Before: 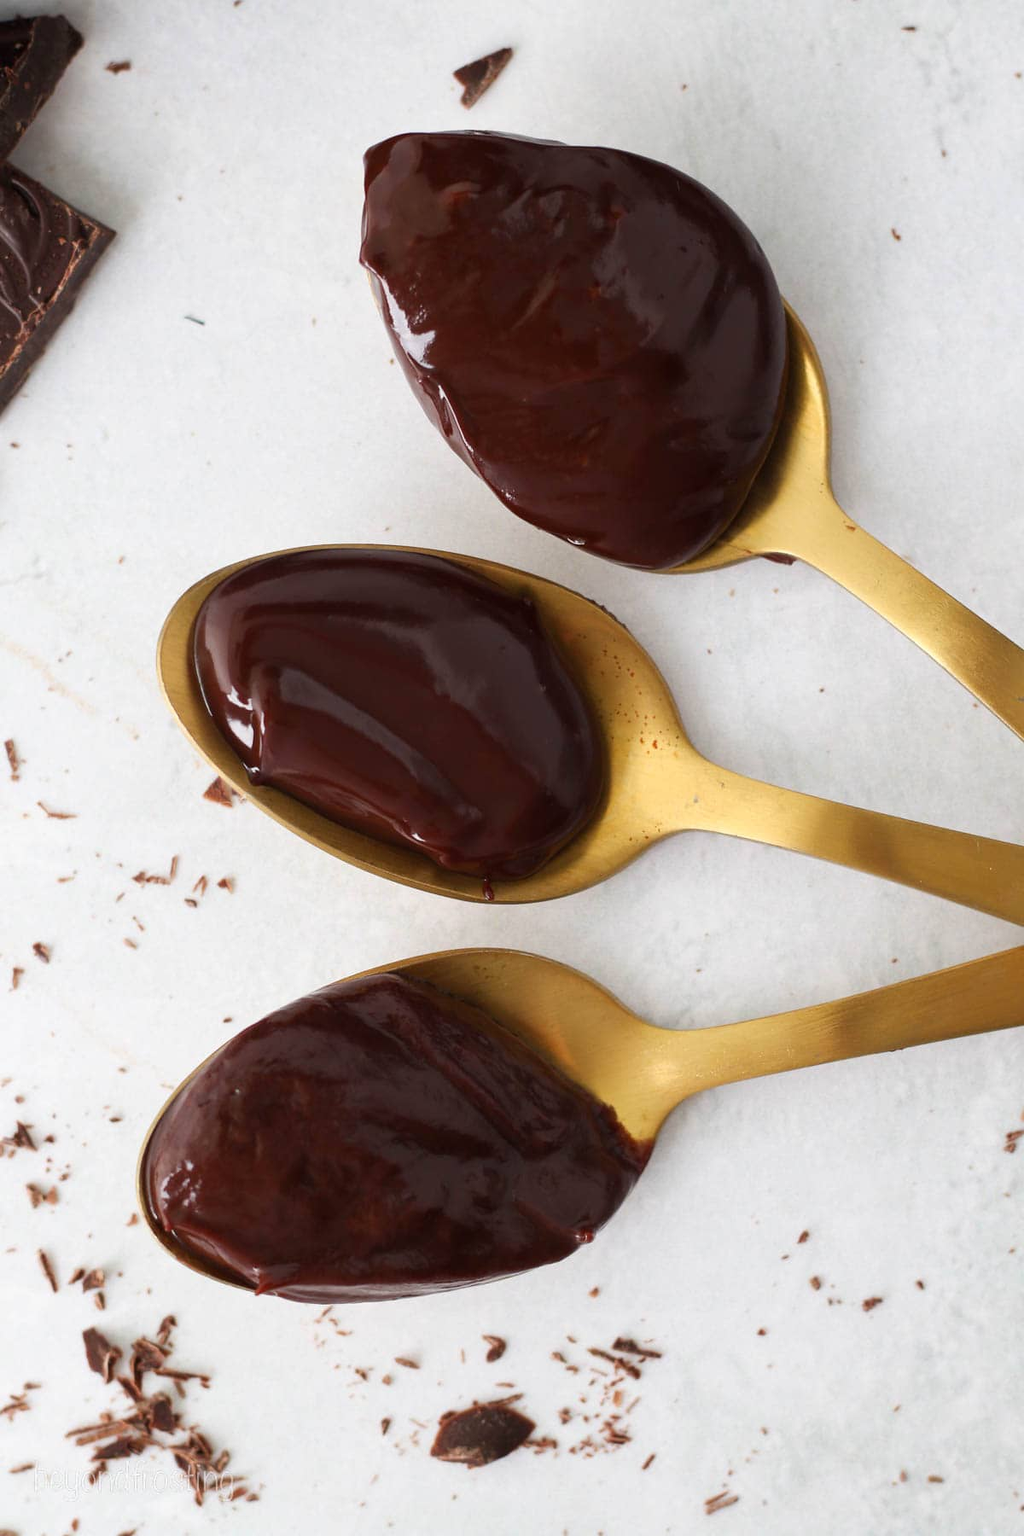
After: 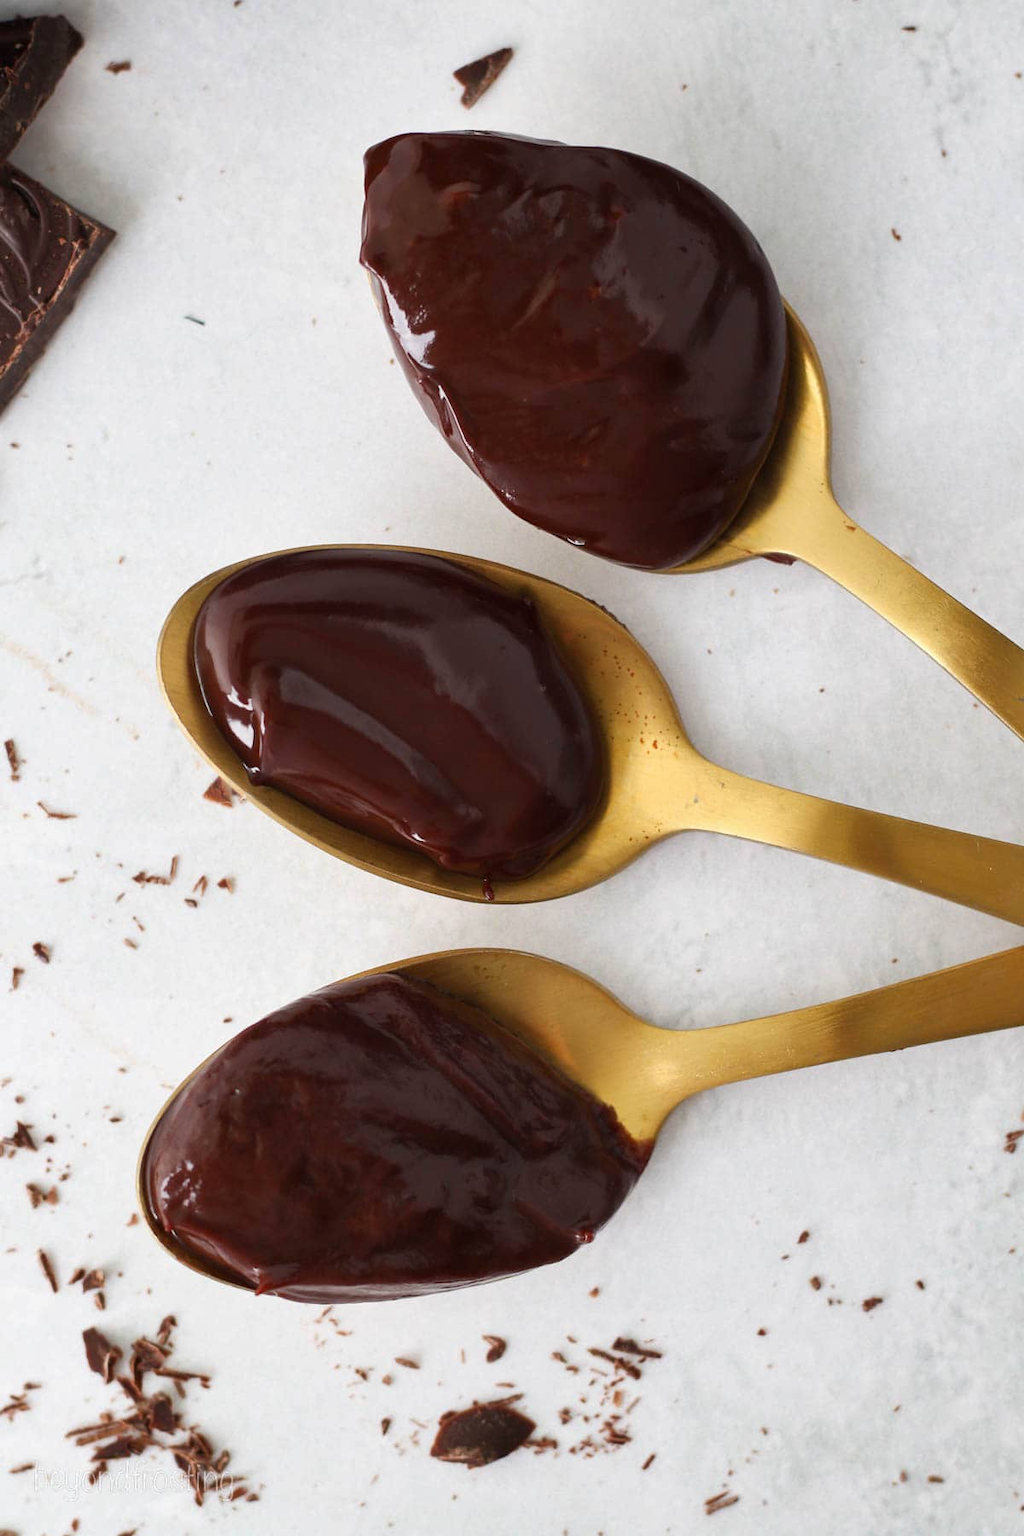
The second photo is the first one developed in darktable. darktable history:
shadows and highlights: shadows 32.3, highlights -33.19, soften with gaussian
